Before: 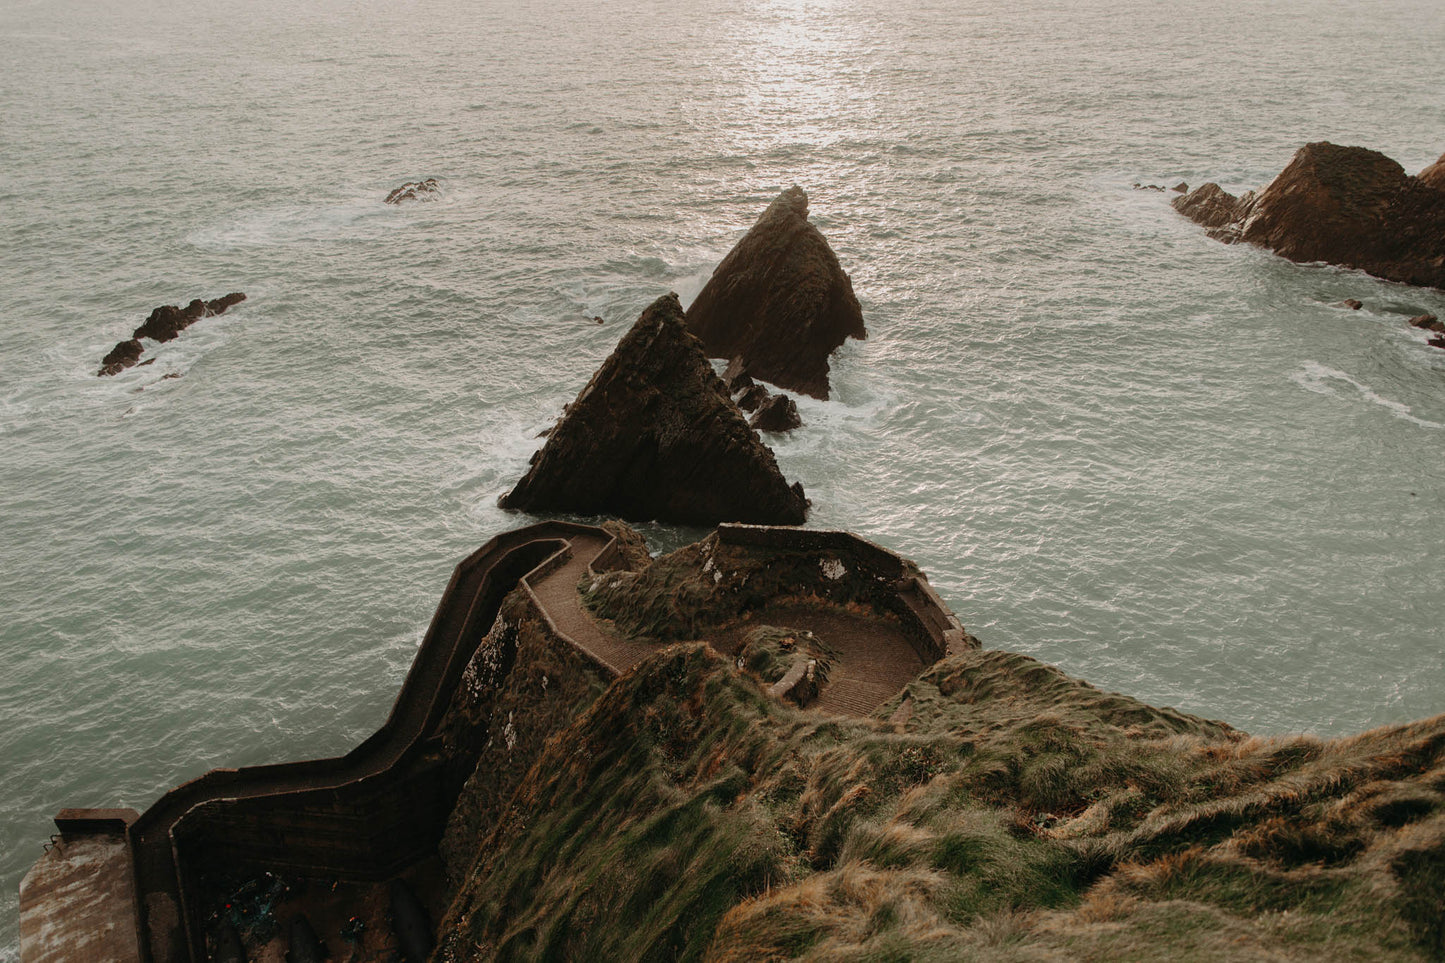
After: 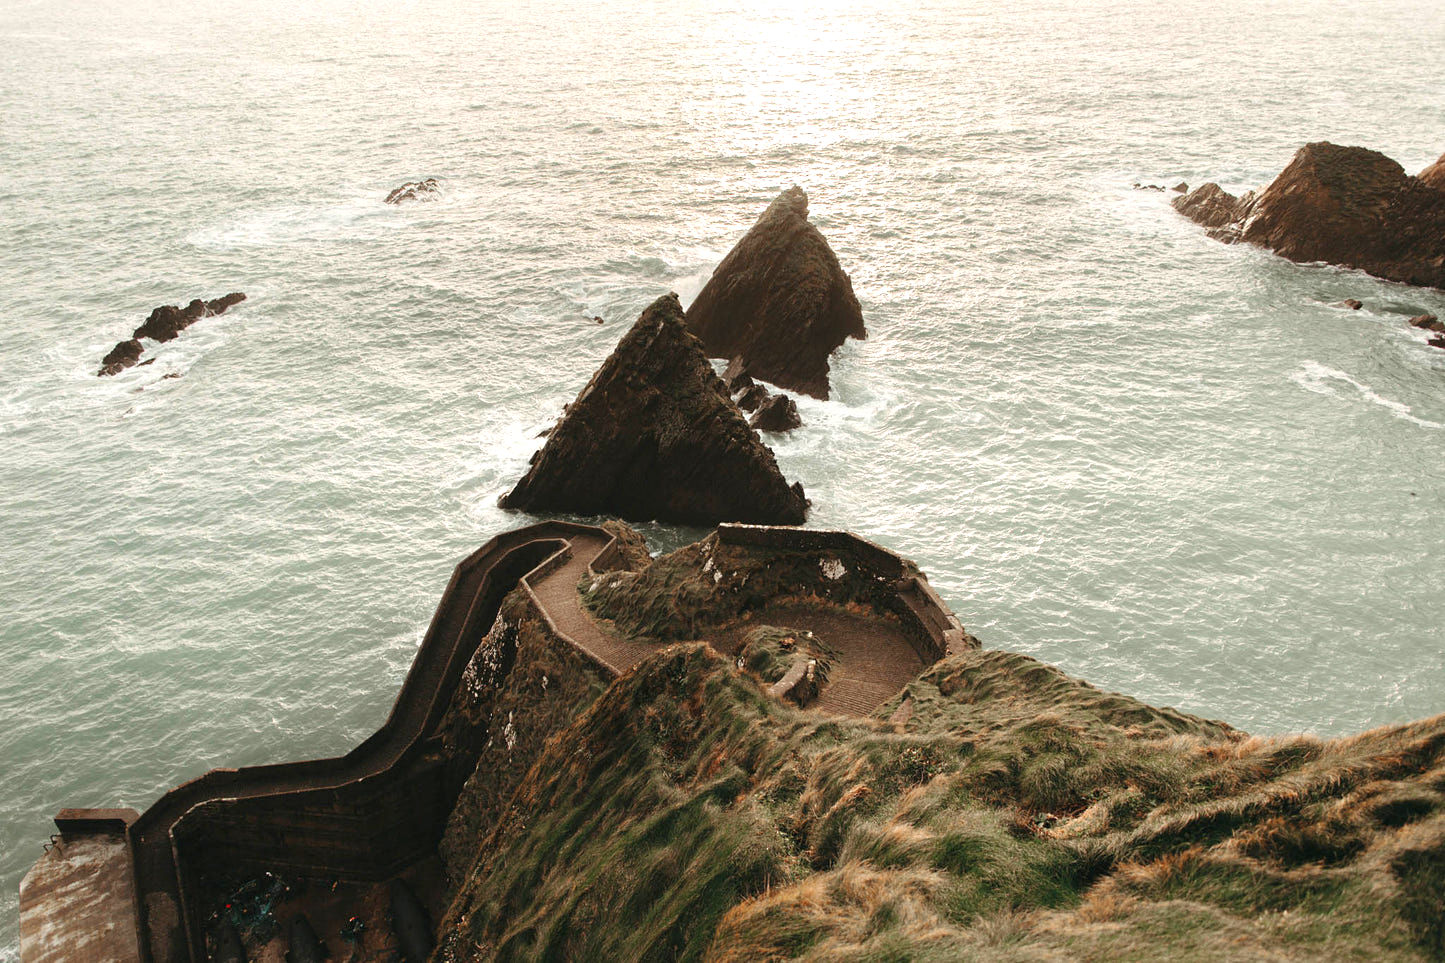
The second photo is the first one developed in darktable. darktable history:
sharpen: radius 5.293, amount 0.316, threshold 26.604
exposure: black level correction 0, exposure 1.001 EV, compensate highlight preservation false
